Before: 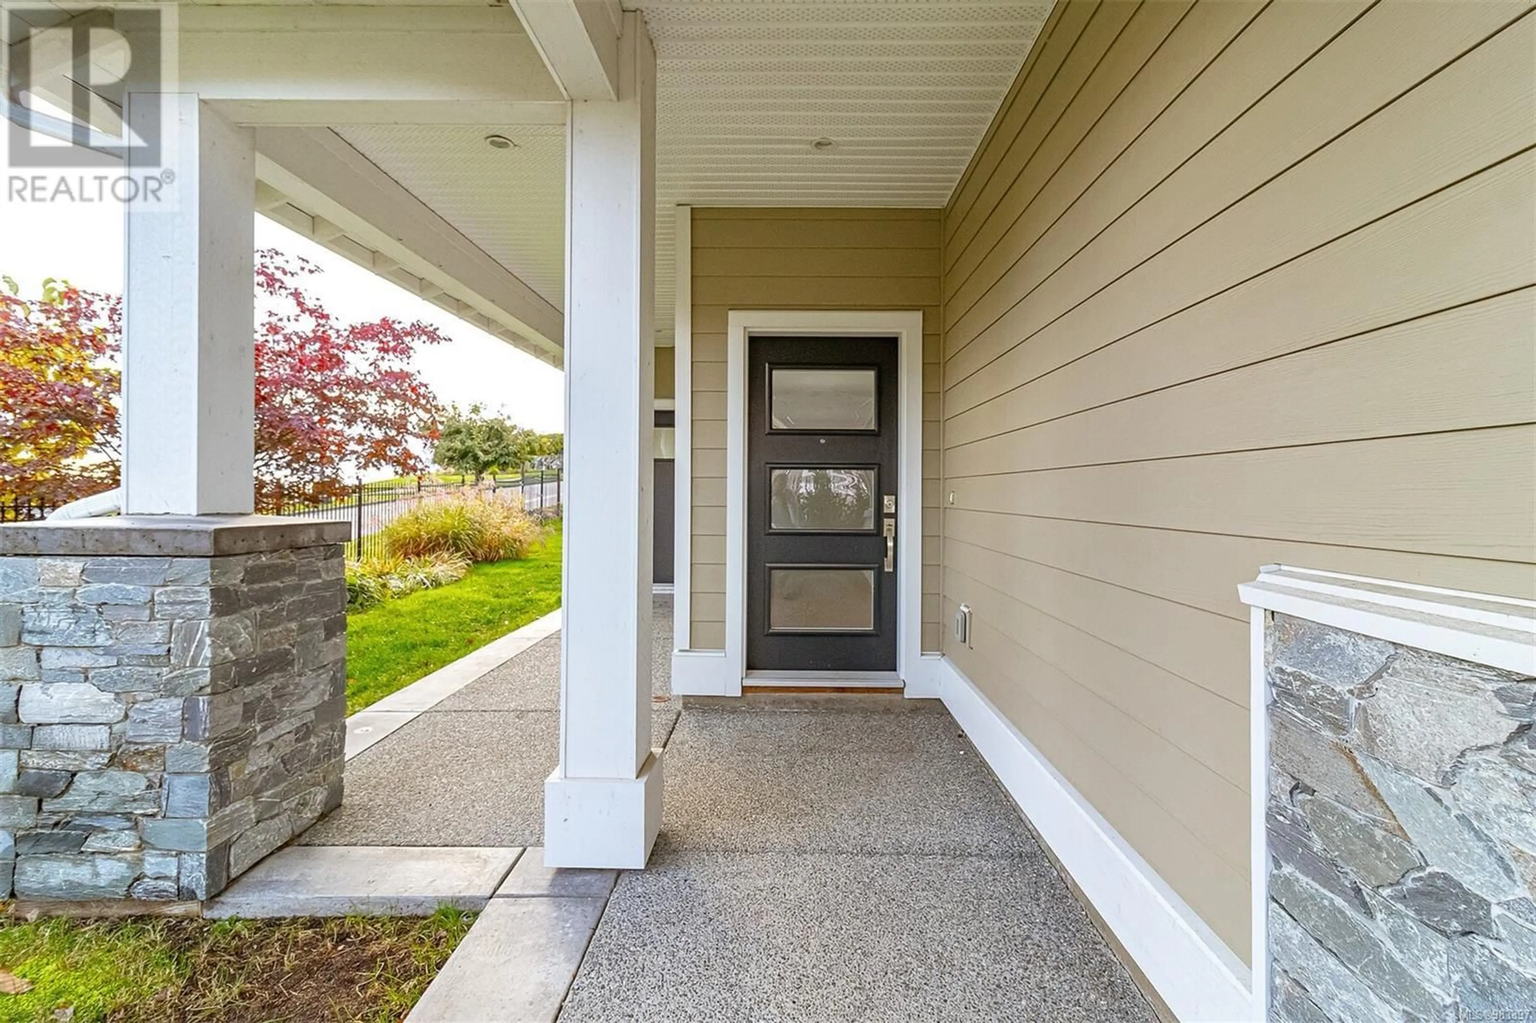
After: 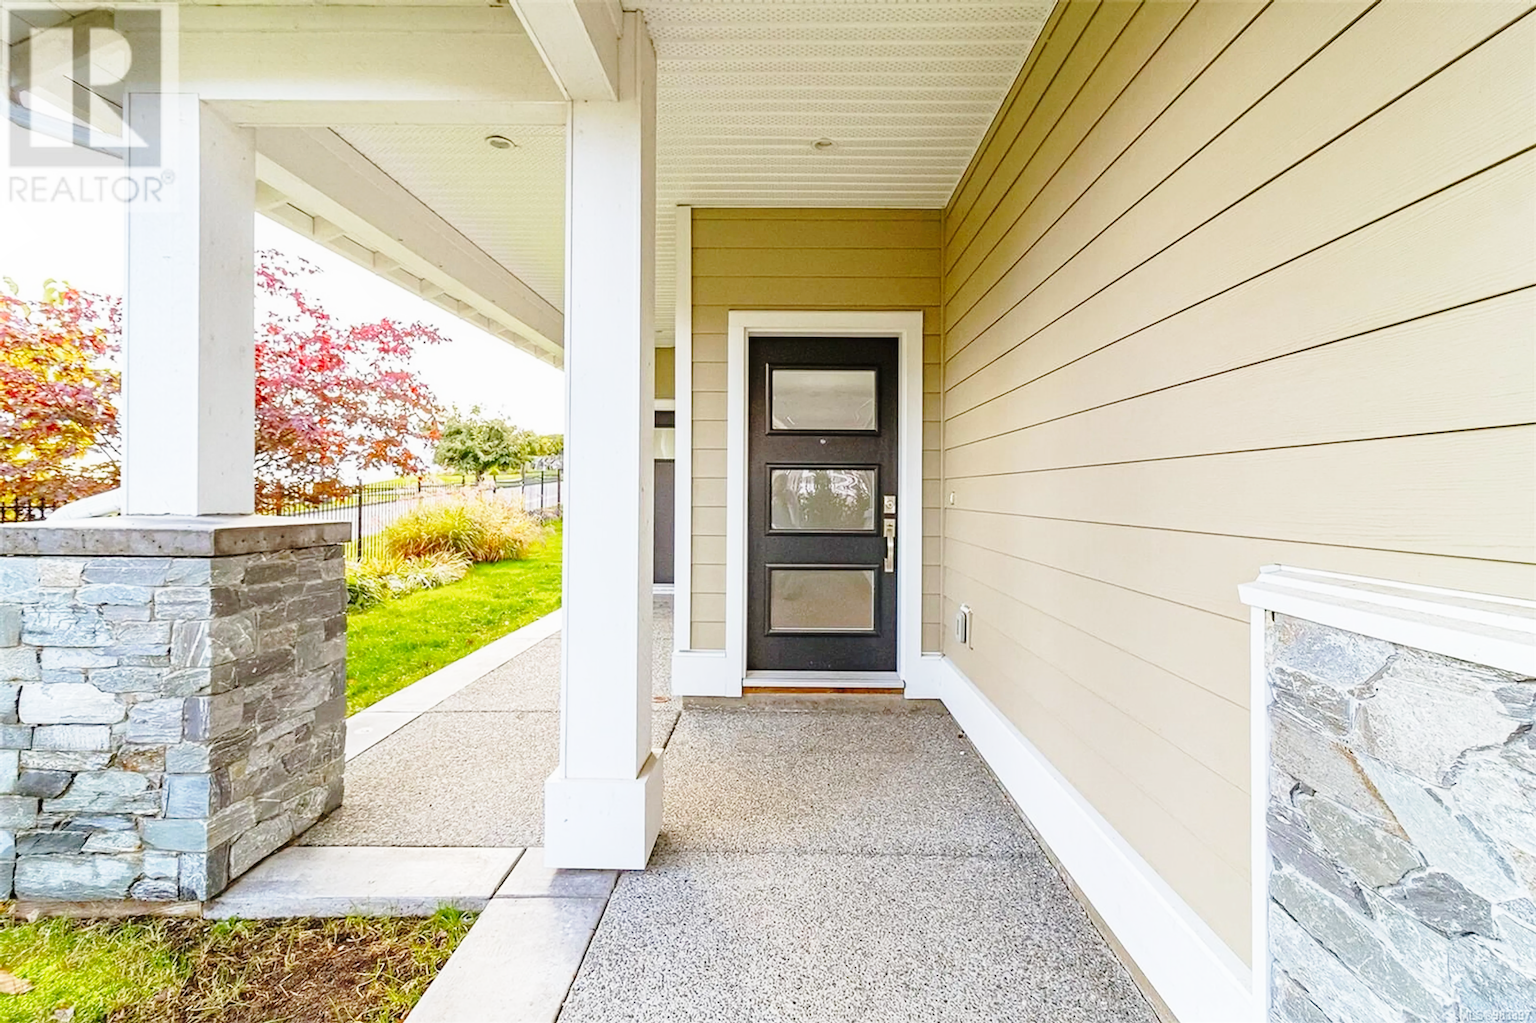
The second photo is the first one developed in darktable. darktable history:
base curve: curves: ch0 [(0, 0) (0.028, 0.03) (0.121, 0.232) (0.46, 0.748) (0.859, 0.968) (1, 1)], preserve colors none
local contrast: mode bilateral grid, contrast 99, coarseness 99, detail 90%, midtone range 0.2
